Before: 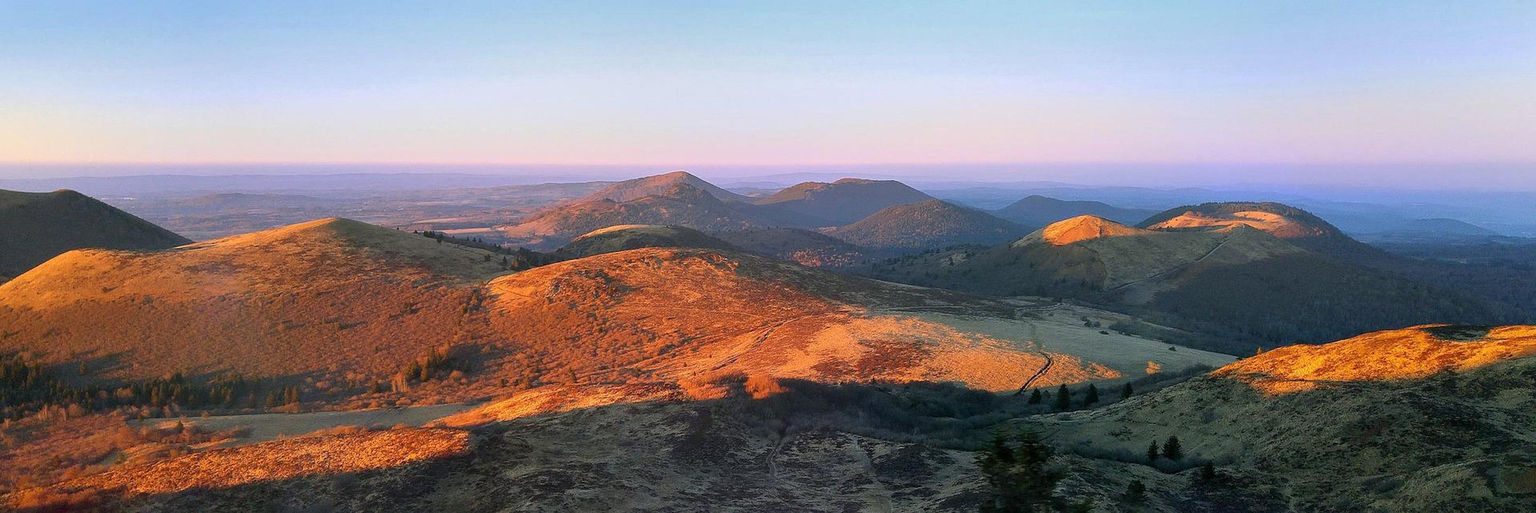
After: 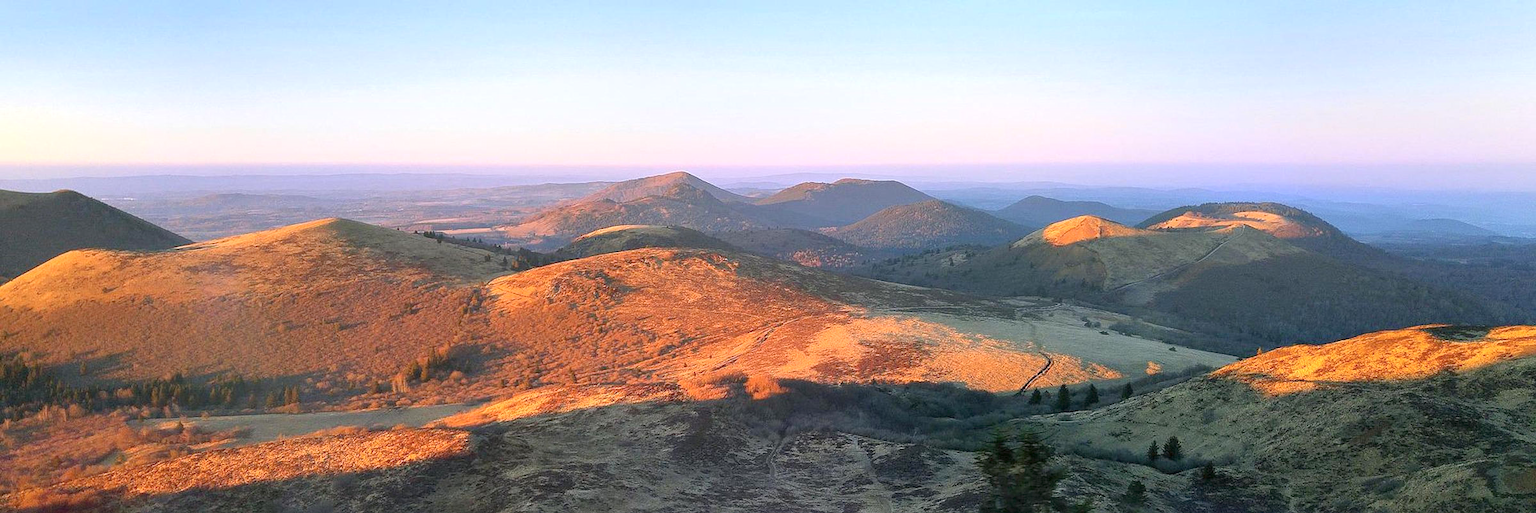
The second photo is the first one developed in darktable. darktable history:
exposure: exposure 0.74 EV, compensate highlight preservation false
color balance: contrast -15%
